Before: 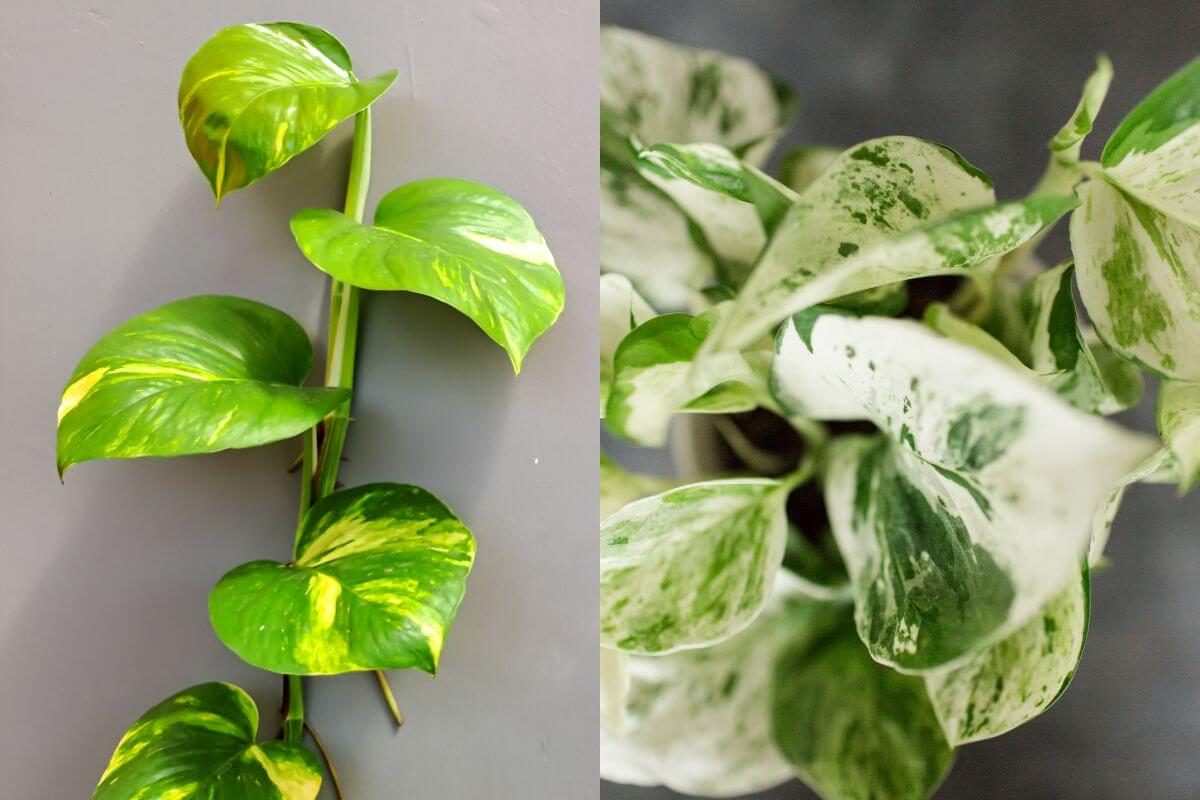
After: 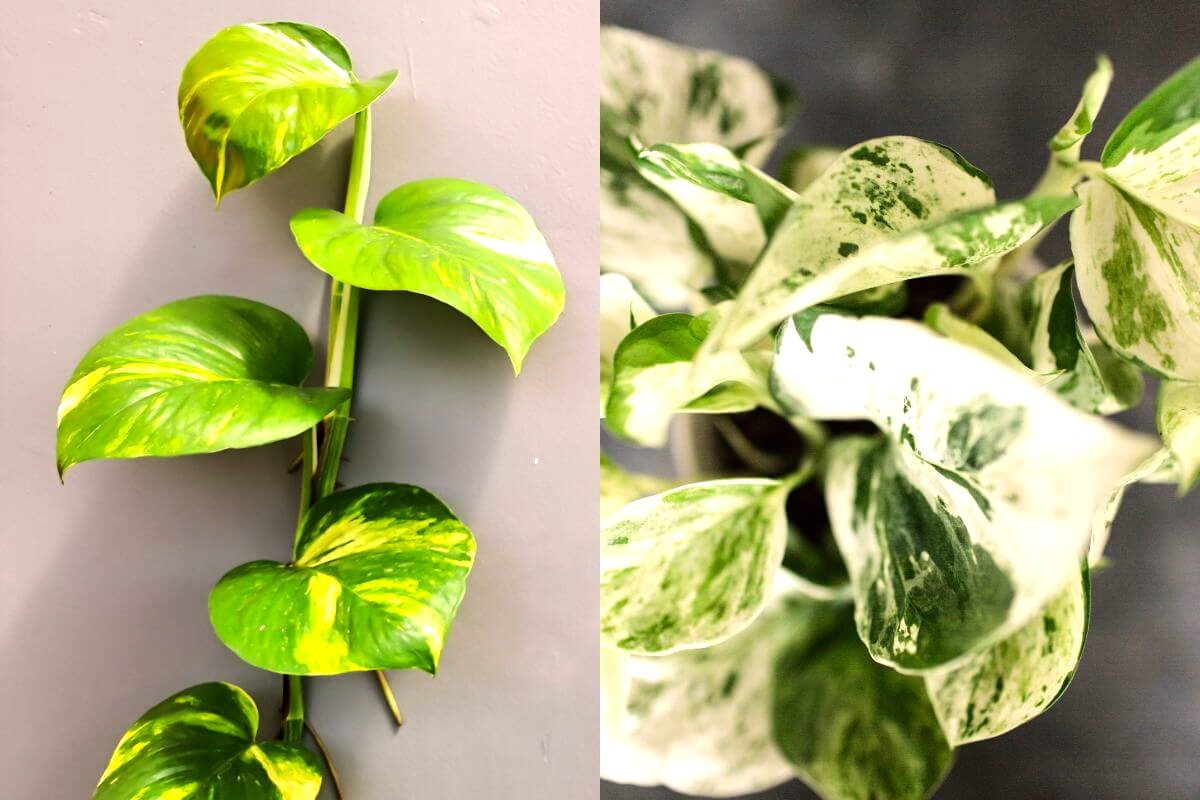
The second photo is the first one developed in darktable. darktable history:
tone equalizer: -8 EV -0.75 EV, -7 EV -0.7 EV, -6 EV -0.6 EV, -5 EV -0.4 EV, -3 EV 0.4 EV, -2 EV 0.6 EV, -1 EV 0.7 EV, +0 EV 0.75 EV, edges refinement/feathering 500, mask exposure compensation -1.57 EV, preserve details no
color correction: highlights a* 5.81, highlights b* 4.84
